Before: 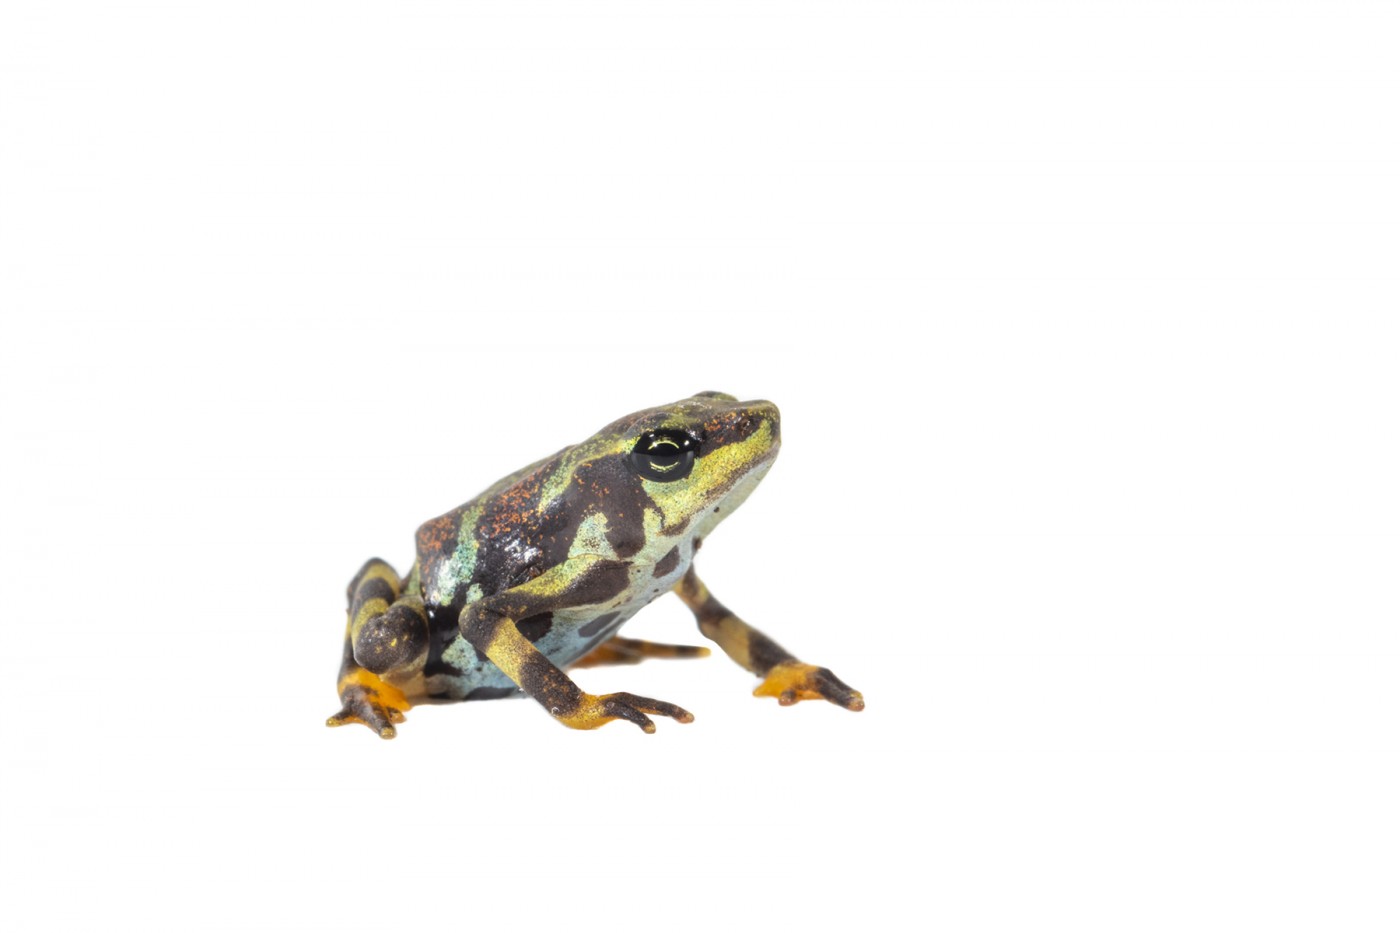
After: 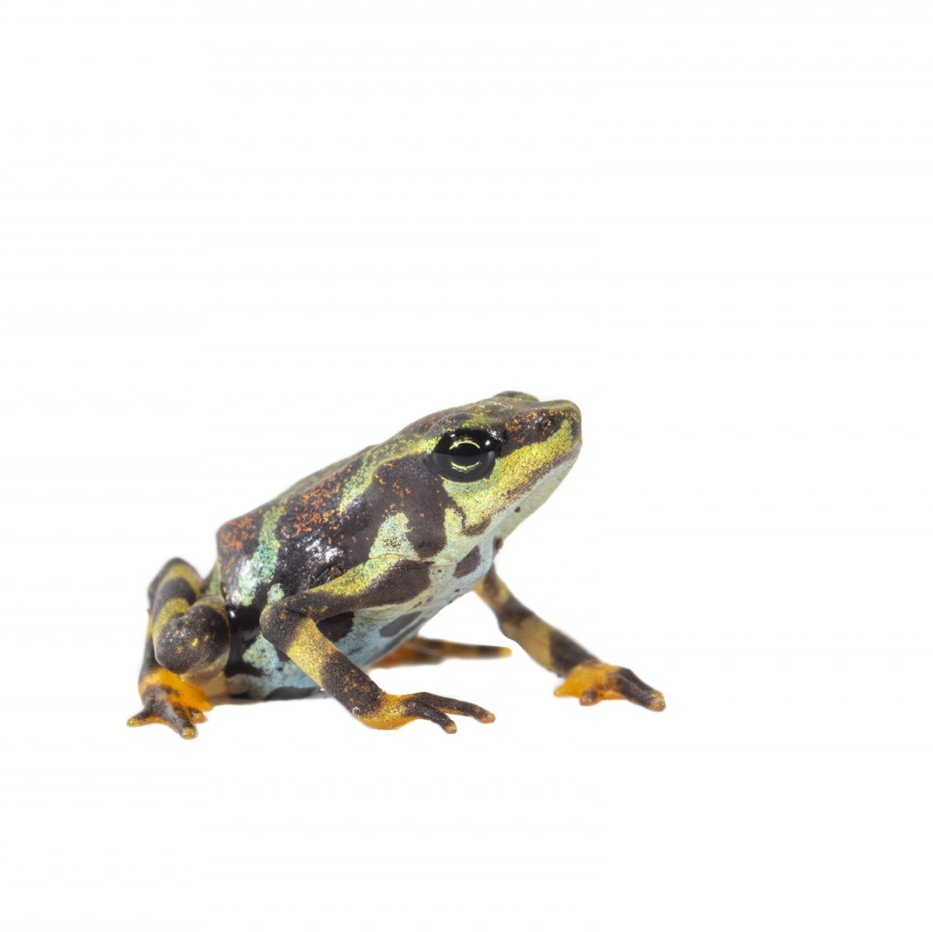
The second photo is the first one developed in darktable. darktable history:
rotate and perspective: automatic cropping original format, crop left 0, crop top 0
crop and rotate: left 14.292%, right 19.041%
